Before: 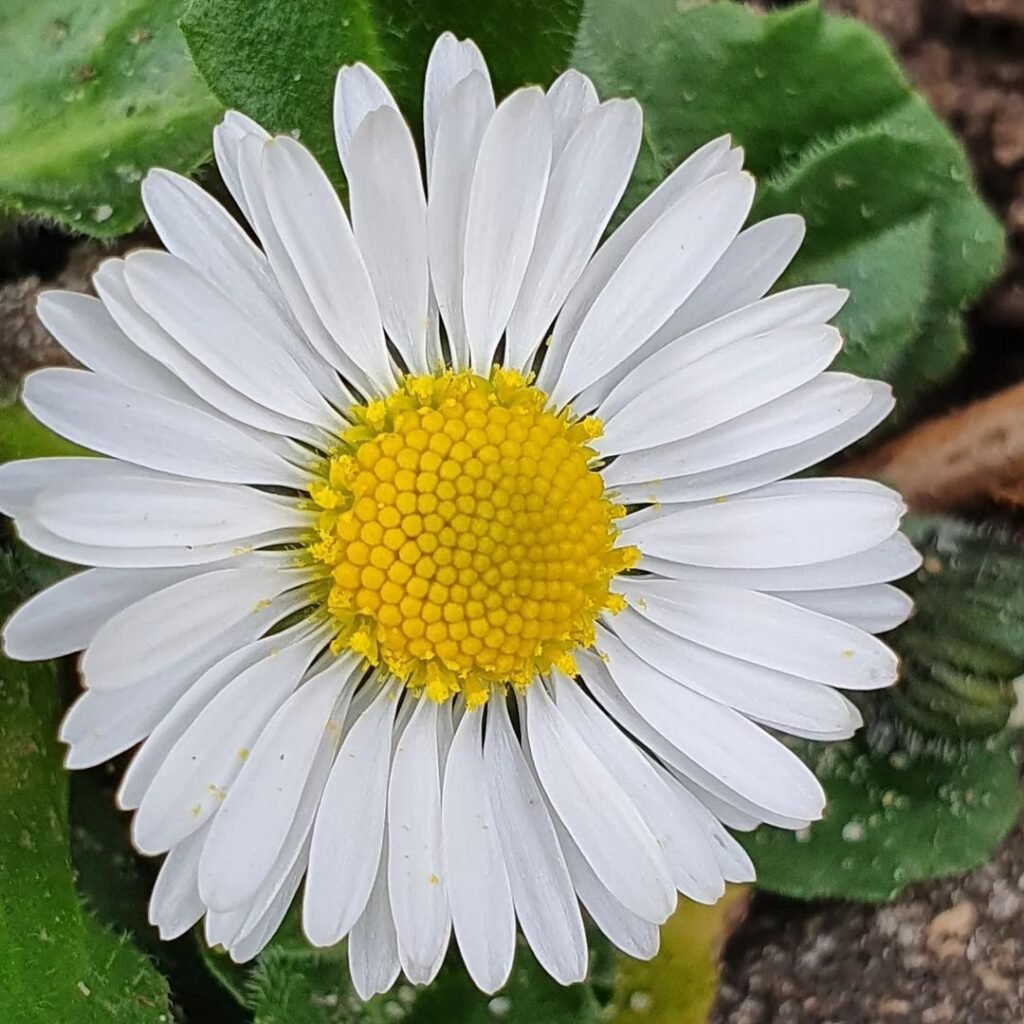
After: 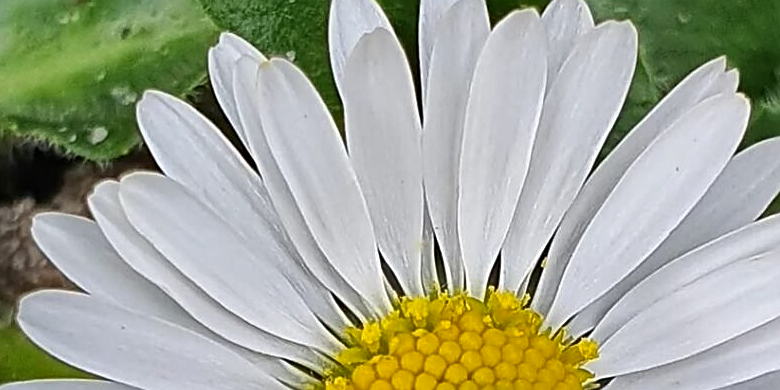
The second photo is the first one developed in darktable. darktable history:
shadows and highlights: soften with gaussian
crop: left 0.579%, top 7.627%, right 23.167%, bottom 54.275%
sharpen: on, module defaults
